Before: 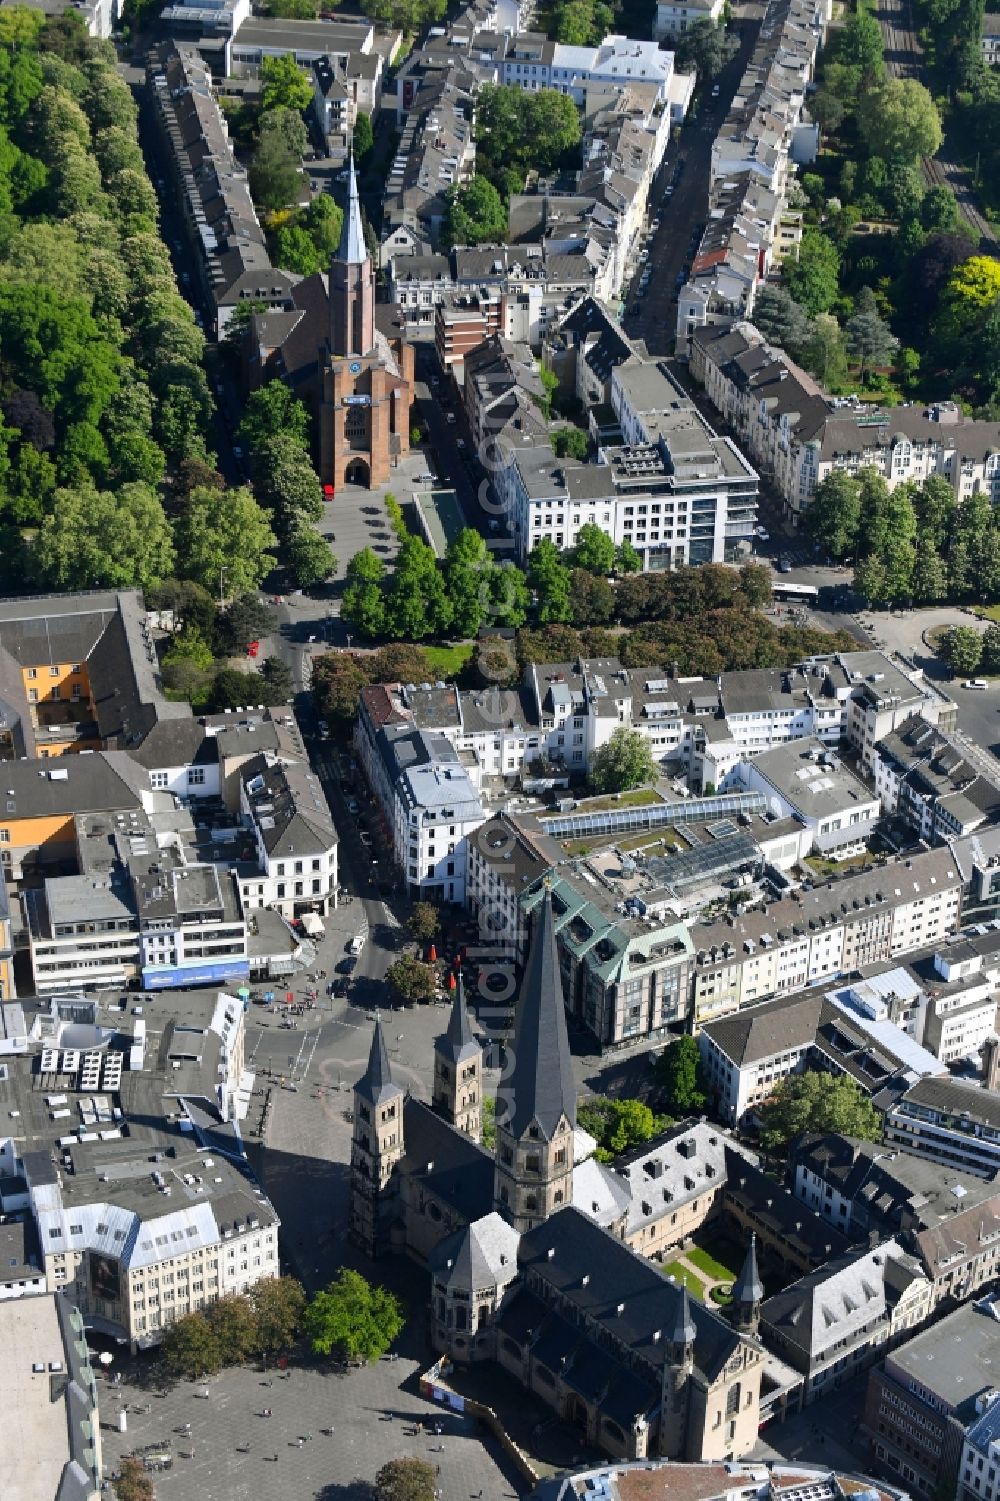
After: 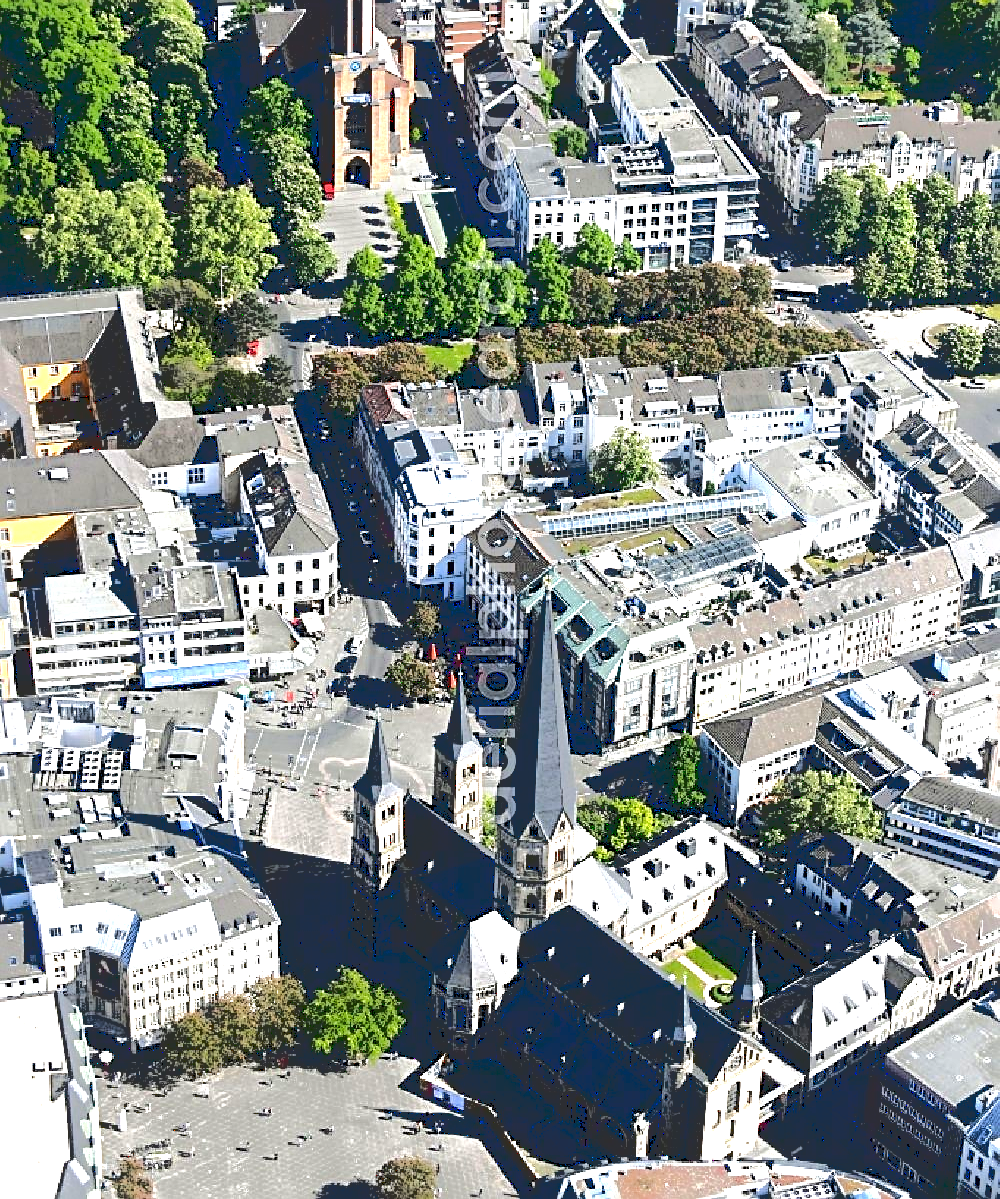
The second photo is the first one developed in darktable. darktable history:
sharpen: radius 2.547, amount 0.651
exposure: black level correction 0.001, exposure 0.498 EV, compensate highlight preservation false
tone equalizer: -8 EV -0.766 EV, -7 EV -0.733 EV, -6 EV -0.632 EV, -5 EV -0.425 EV, -3 EV 0.389 EV, -2 EV 0.6 EV, -1 EV 0.691 EV, +0 EV 0.773 EV, smoothing diameter 24.79%, edges refinement/feathering 7.07, preserve details guided filter
base curve: curves: ch0 [(0.065, 0.026) (0.236, 0.358) (0.53, 0.546) (0.777, 0.841) (0.924, 0.992)]
crop and rotate: top 20.09%
